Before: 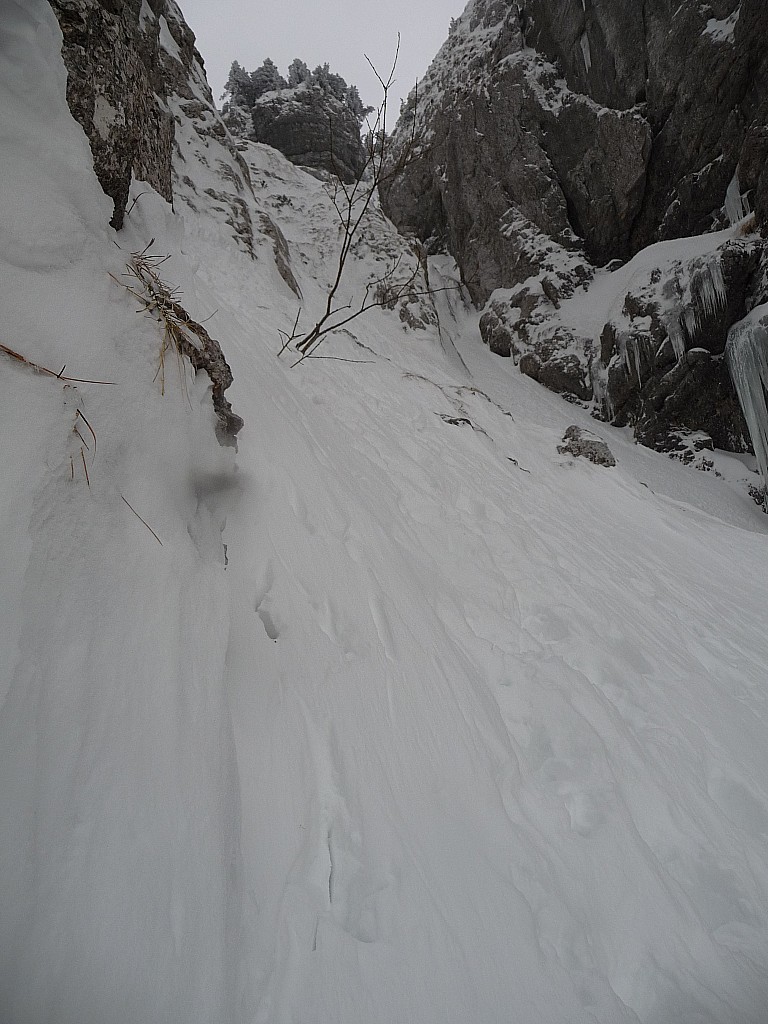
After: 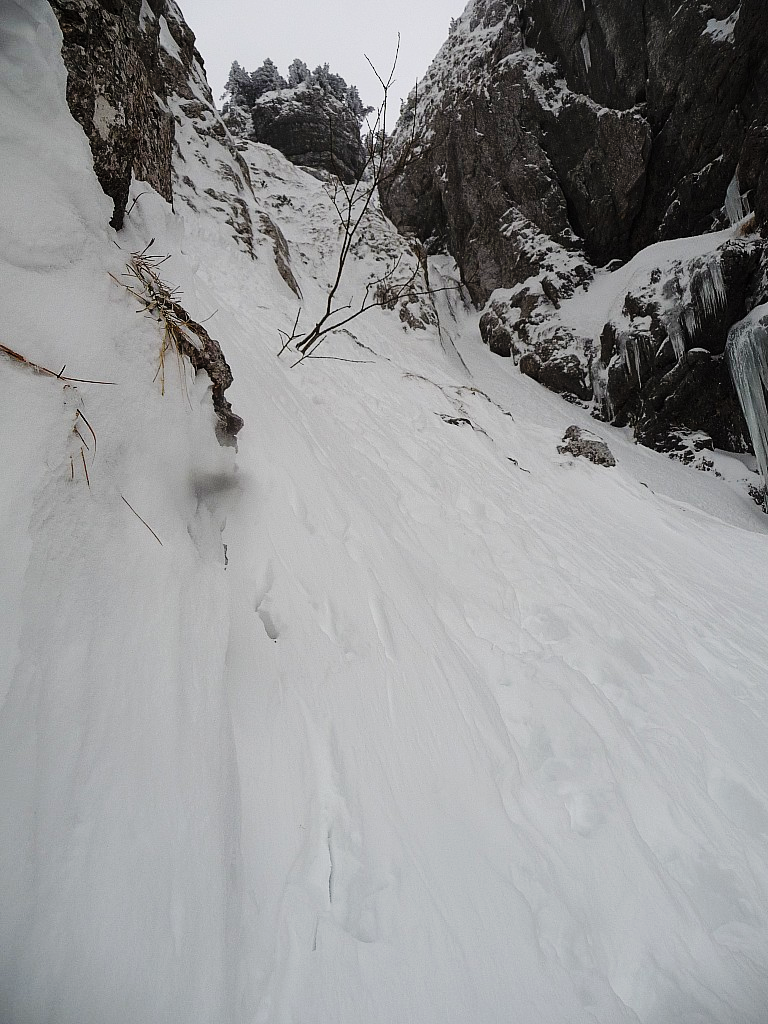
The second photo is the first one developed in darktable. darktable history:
white balance: emerald 1
base curve: curves: ch0 [(0, 0) (0.036, 0.025) (0.121, 0.166) (0.206, 0.329) (0.605, 0.79) (1, 1)], preserve colors none
